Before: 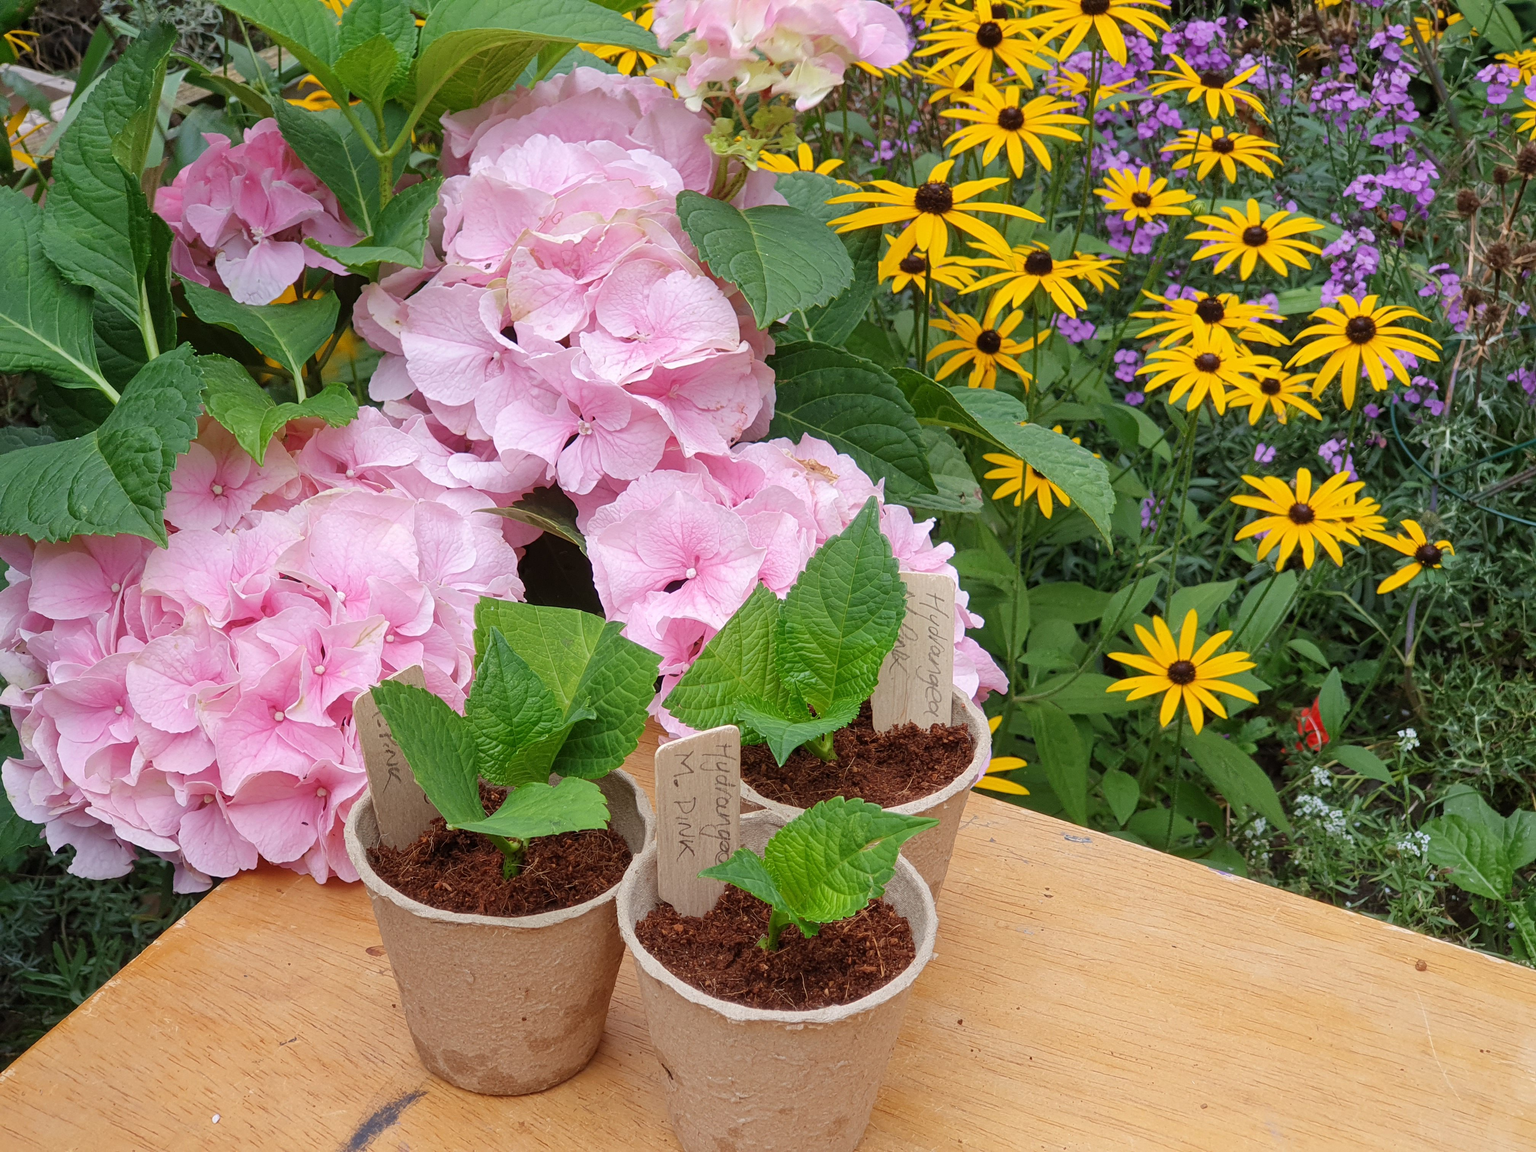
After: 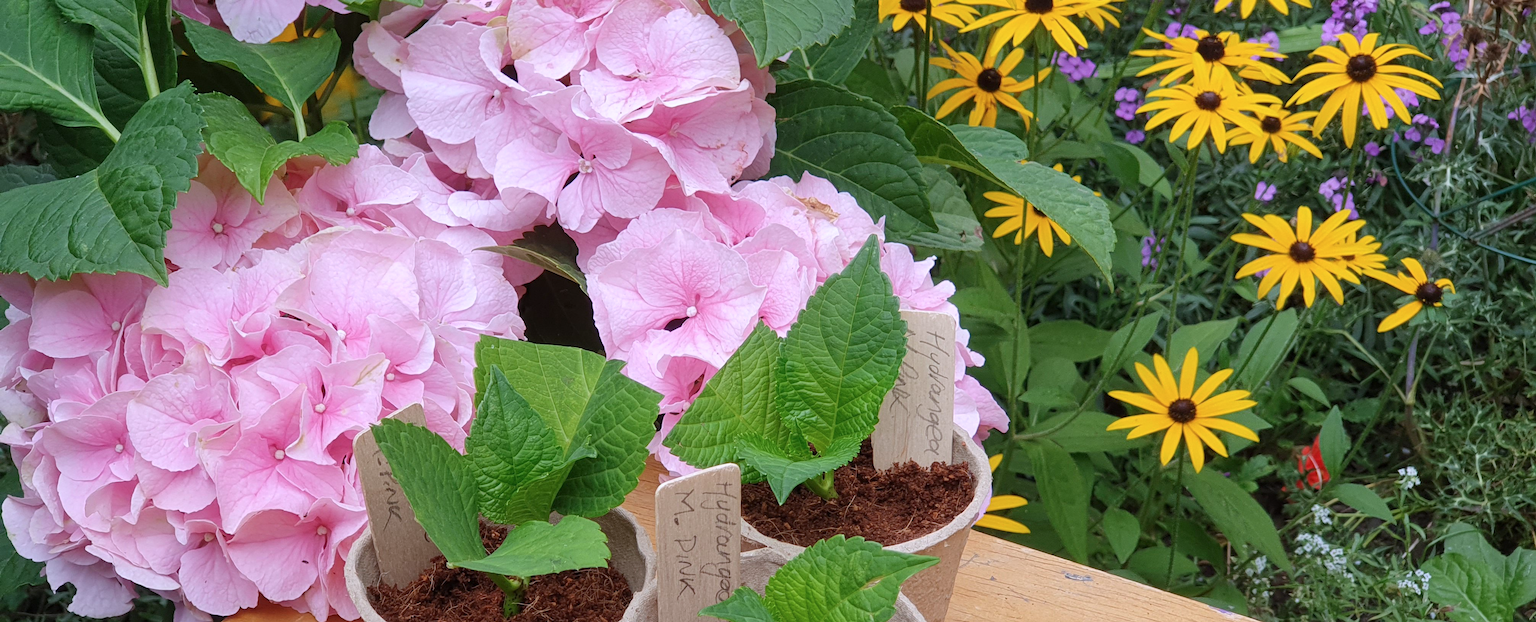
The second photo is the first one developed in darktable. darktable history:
crop and rotate: top 22.769%, bottom 23.175%
color calibration: illuminant as shot in camera, x 0.358, y 0.373, temperature 4628.91 K
